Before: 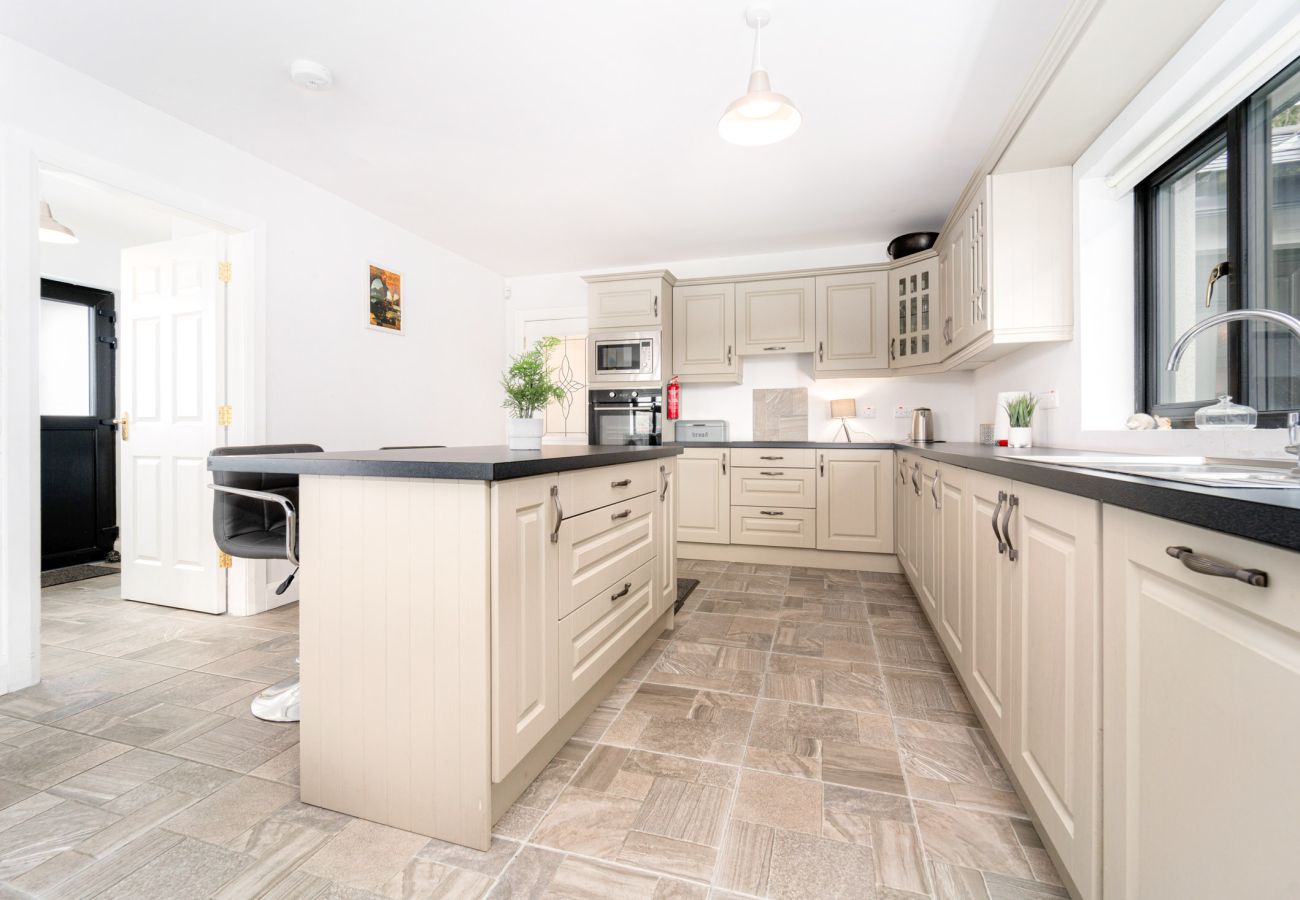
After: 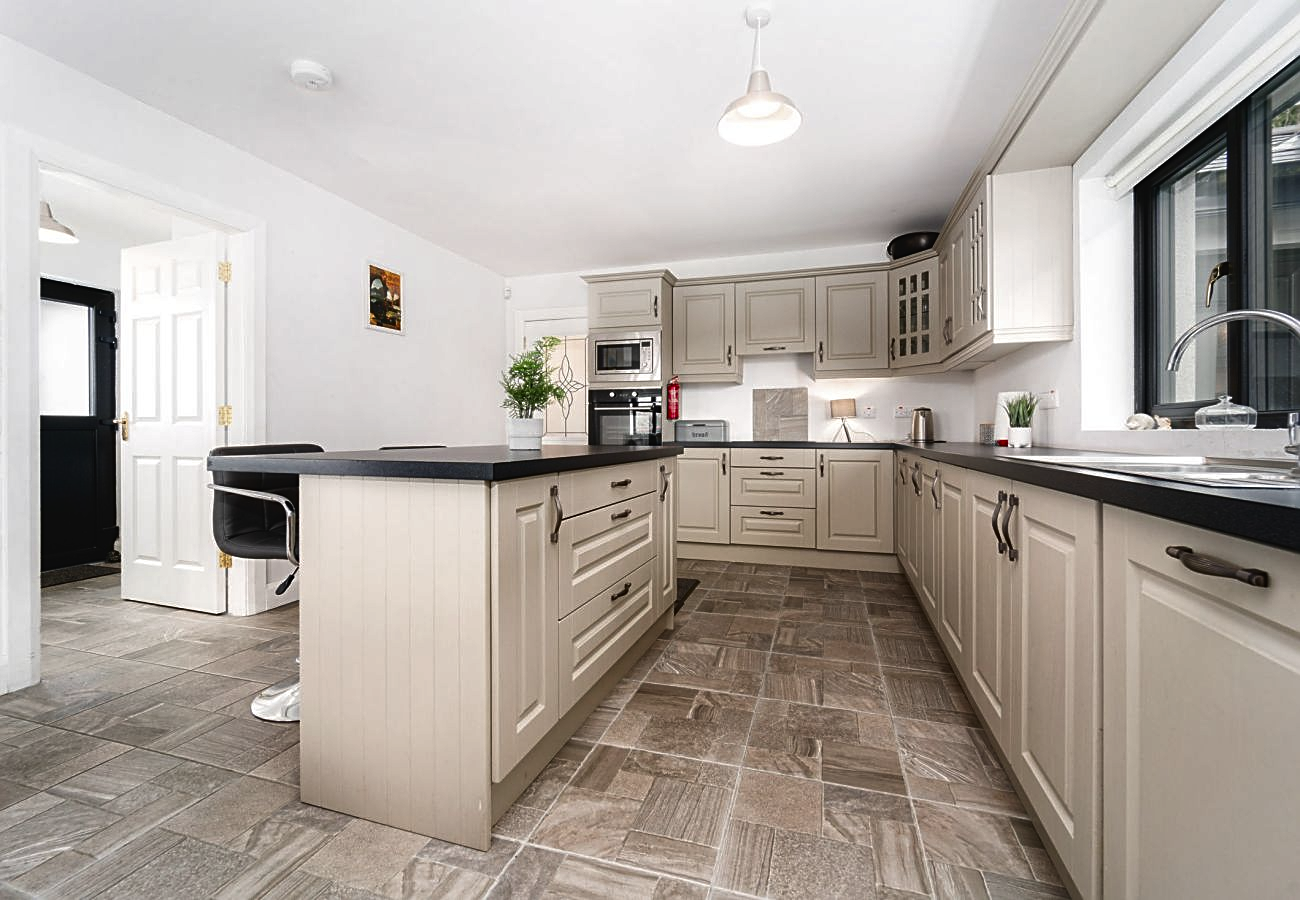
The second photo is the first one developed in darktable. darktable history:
exposure: black level correction -0.028, compensate highlight preservation false
sharpen: on, module defaults
contrast brightness saturation: brightness -0.52
